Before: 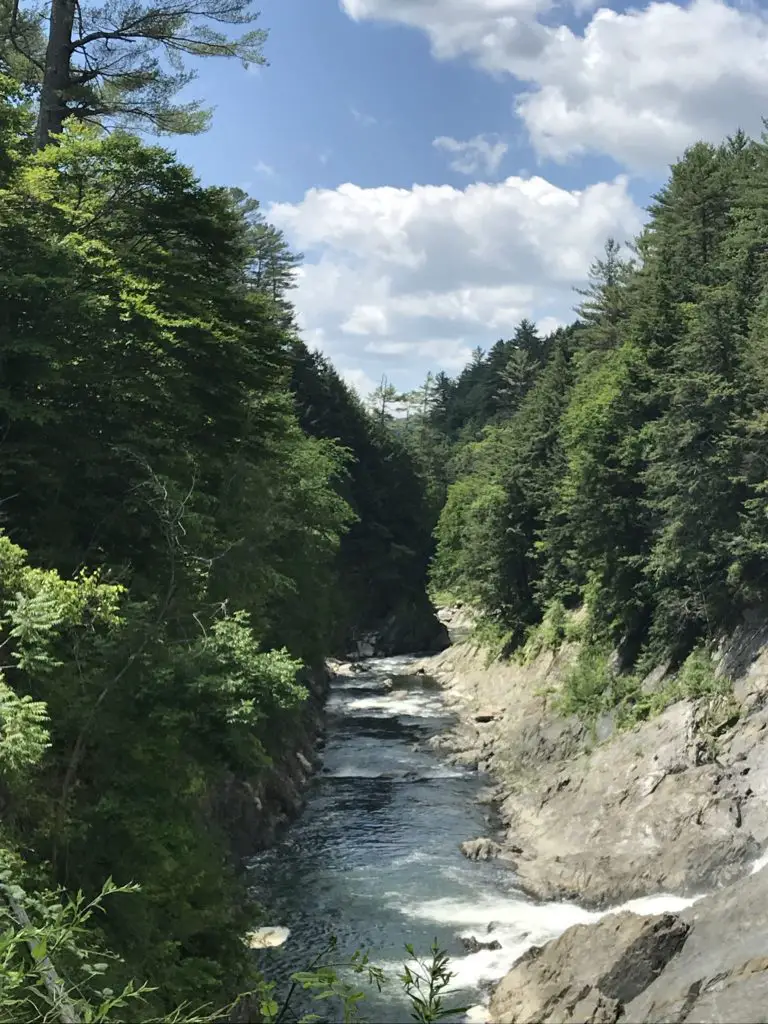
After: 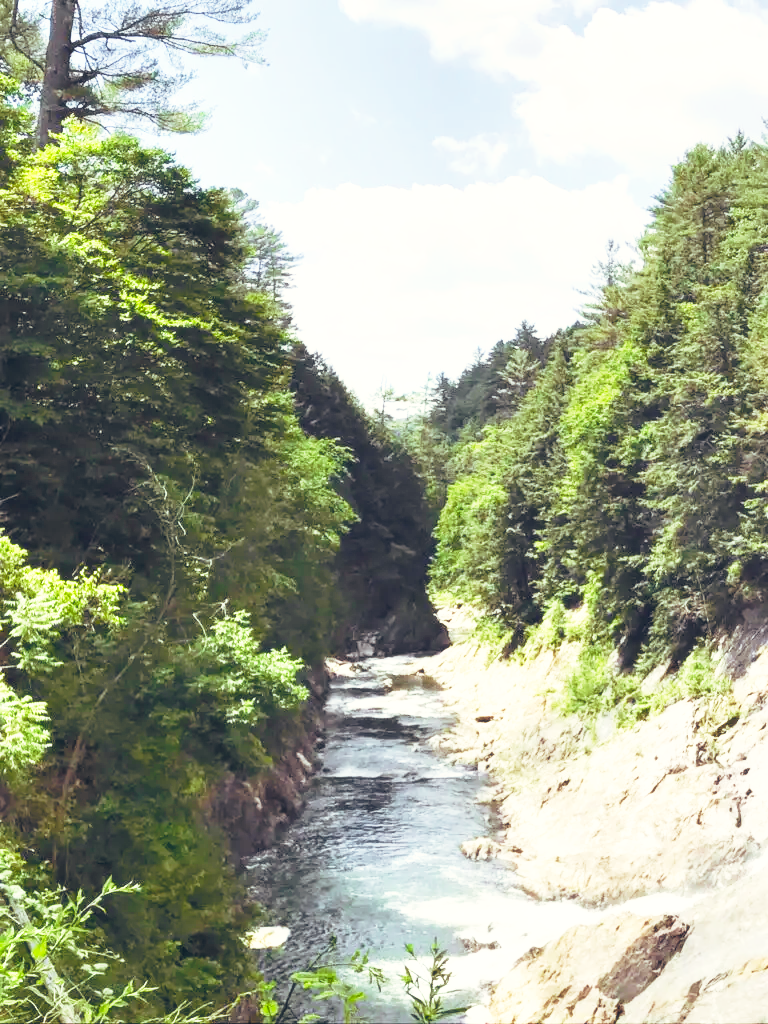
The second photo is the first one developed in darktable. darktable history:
contrast brightness saturation: saturation 0.5
soften: size 10%, saturation 50%, brightness 0.2 EV, mix 10%
color zones: curves: ch1 [(0.25, 0.61) (0.75, 0.248)]
exposure: exposure 0.6 EV, compensate highlight preservation false
color correction: highlights b* 3
base curve: curves: ch0 [(0, 0) (0.012, 0.01) (0.073, 0.168) (0.31, 0.711) (0.645, 0.957) (1, 1)], preserve colors none
color balance rgb: shadows lift › chroma 9.92%, shadows lift › hue 45.12°, power › luminance 3.26%, power › hue 231.93°, global offset › luminance 0.4%, global offset › chroma 0.21%, global offset › hue 255.02°
